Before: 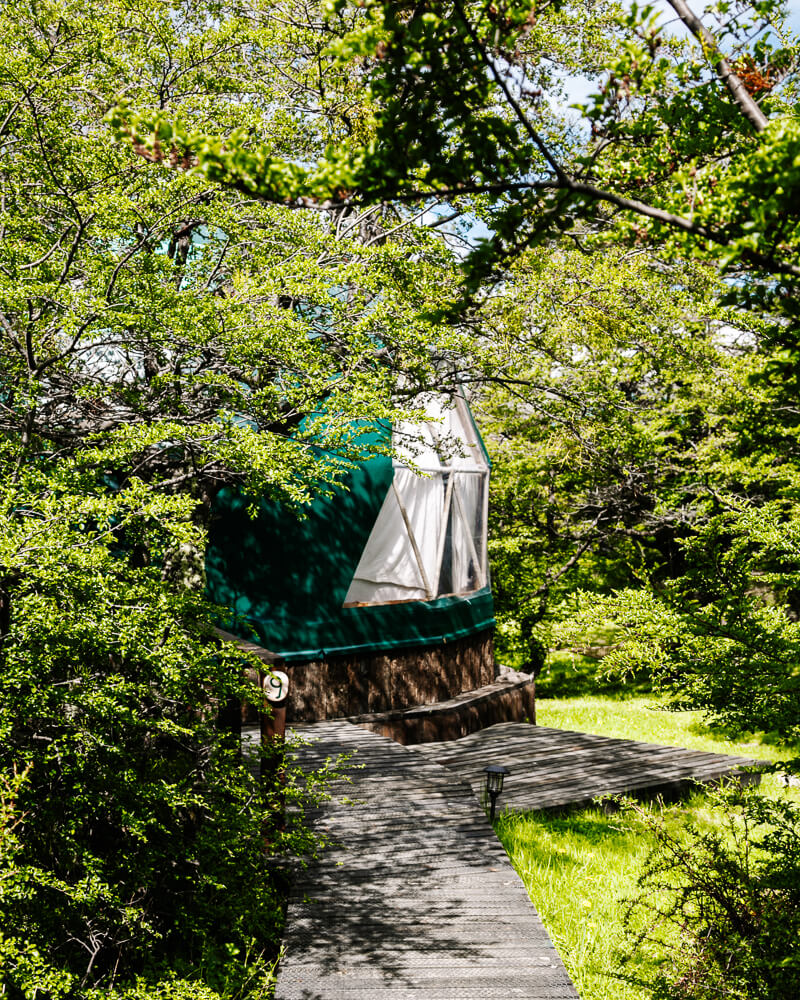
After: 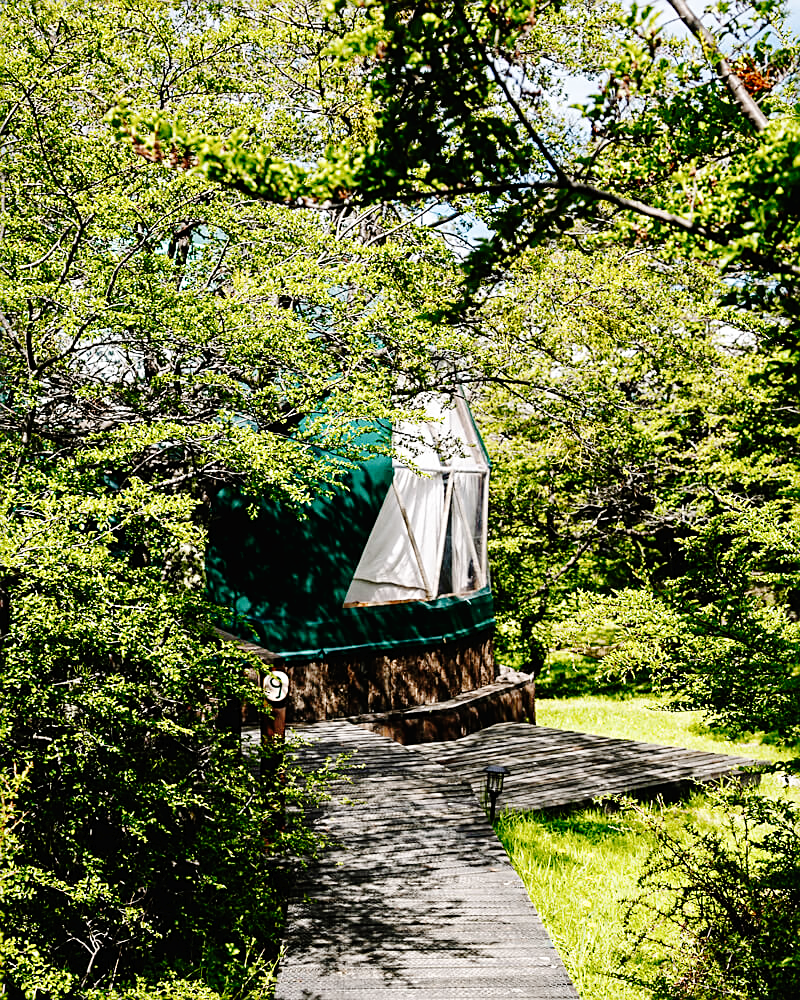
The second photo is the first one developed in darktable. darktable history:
tone curve: curves: ch0 [(0, 0) (0.003, 0.01) (0.011, 0.01) (0.025, 0.011) (0.044, 0.019) (0.069, 0.032) (0.1, 0.054) (0.136, 0.088) (0.177, 0.138) (0.224, 0.214) (0.277, 0.297) (0.335, 0.391) (0.399, 0.469) (0.468, 0.551) (0.543, 0.622) (0.623, 0.699) (0.709, 0.775) (0.801, 0.85) (0.898, 0.929) (1, 1)], preserve colors none
sharpen: on, module defaults
